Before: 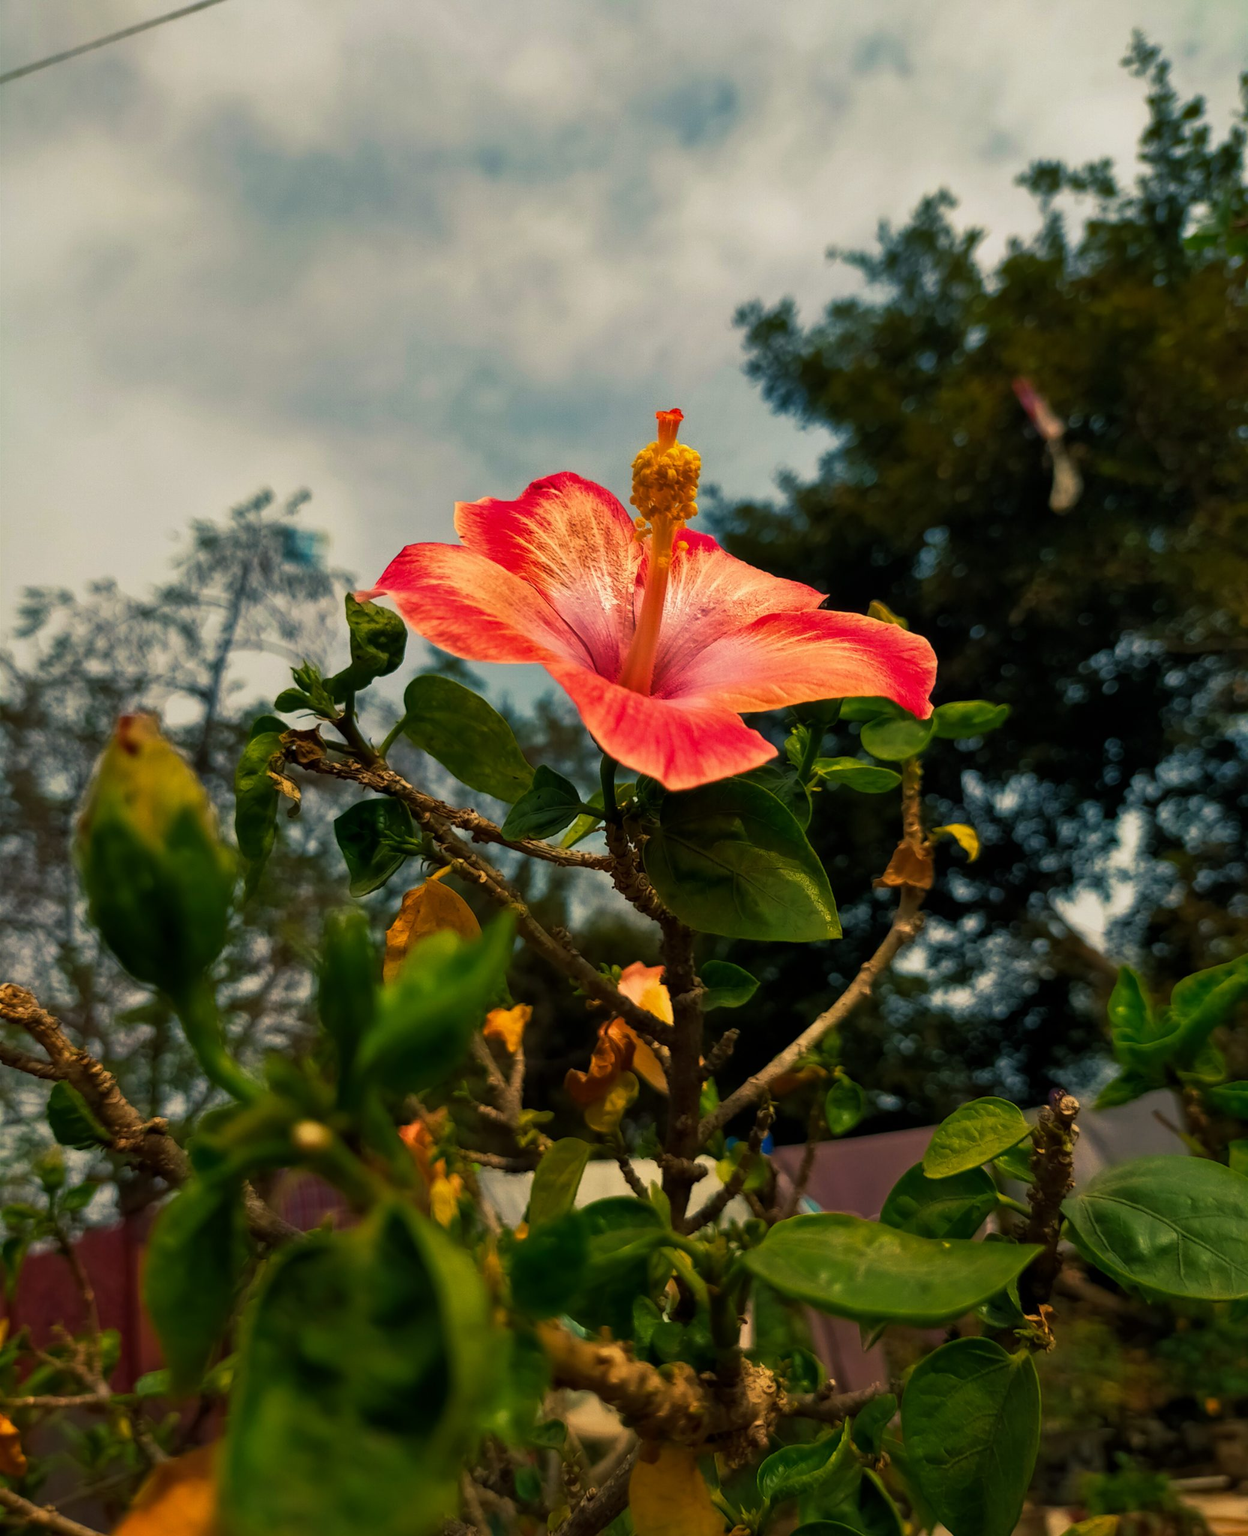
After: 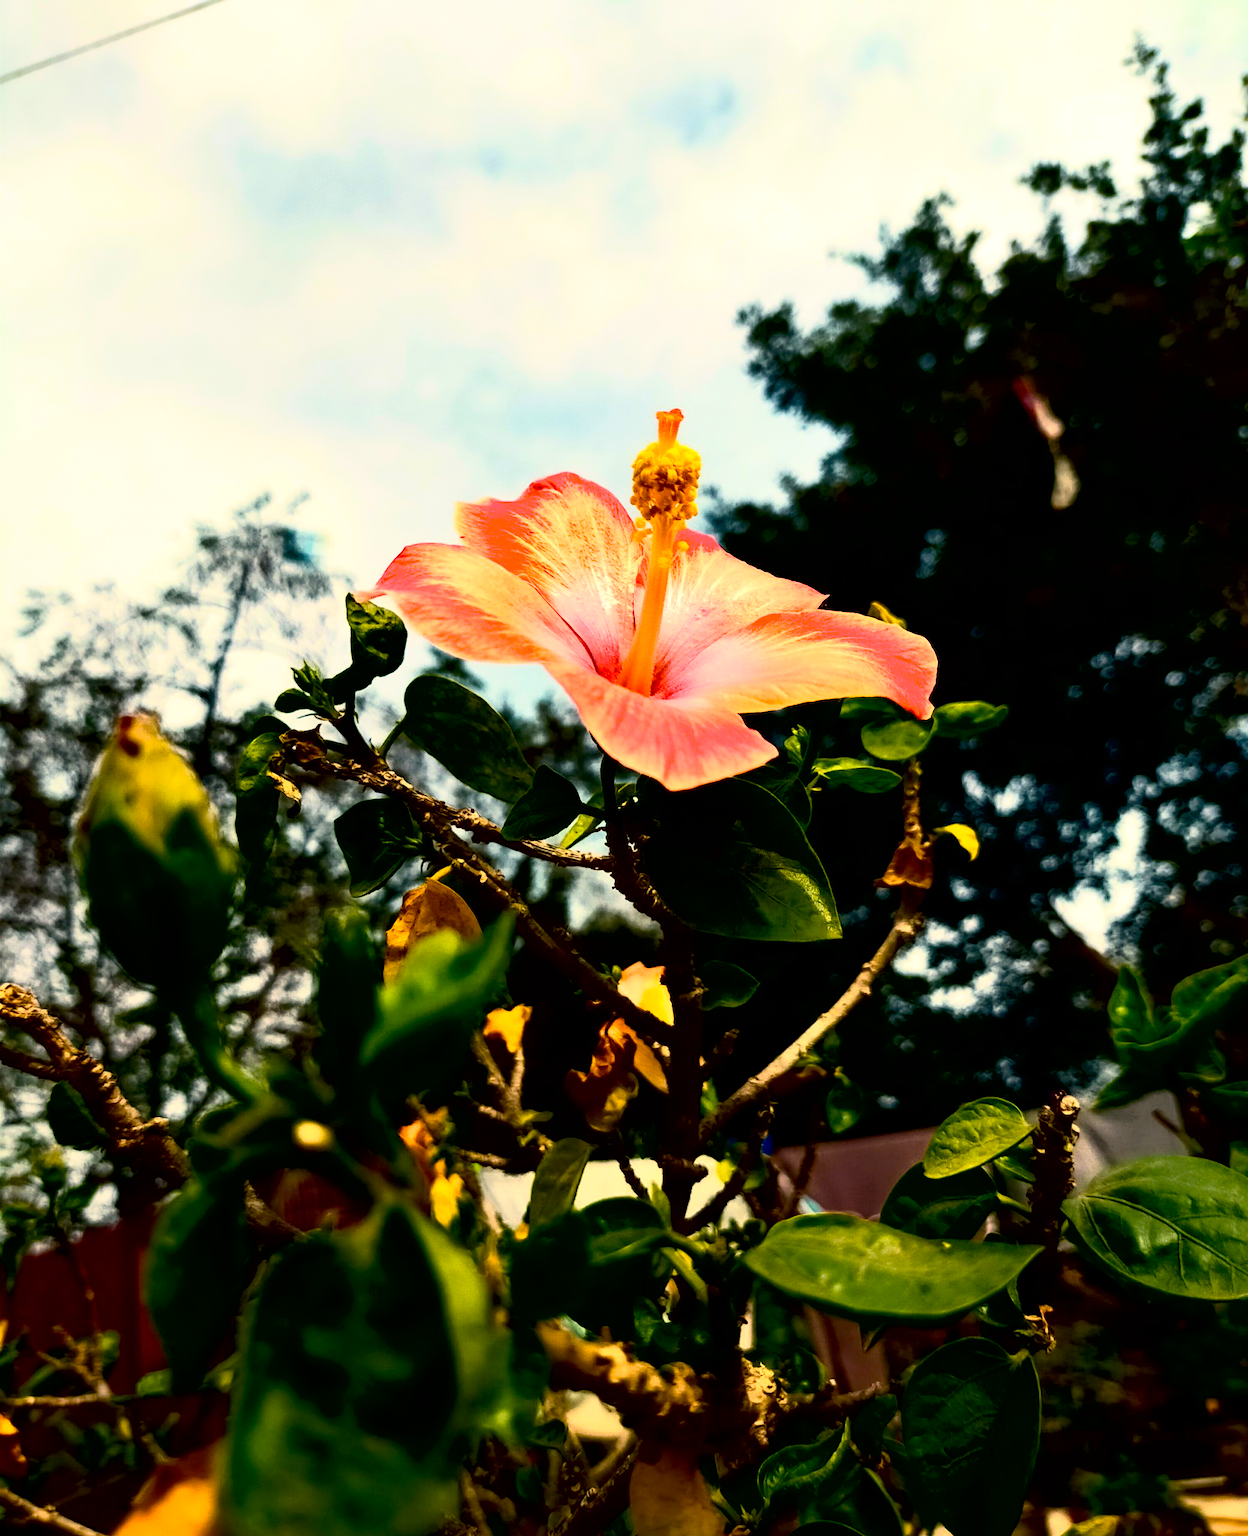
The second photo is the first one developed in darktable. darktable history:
tone equalizer: -8 EV -0.743 EV, -7 EV -0.712 EV, -6 EV -0.597 EV, -5 EV -0.403 EV, -3 EV 0.401 EV, -2 EV 0.6 EV, -1 EV 0.699 EV, +0 EV 0.74 EV, smoothing diameter 2.08%, edges refinement/feathering 21.3, mask exposure compensation -1.57 EV, filter diffusion 5
tone curve: curves: ch0 [(0, 0) (0.003, 0.003) (0.011, 0.013) (0.025, 0.029) (0.044, 0.052) (0.069, 0.081) (0.1, 0.116) (0.136, 0.158) (0.177, 0.207) (0.224, 0.268) (0.277, 0.373) (0.335, 0.465) (0.399, 0.565) (0.468, 0.674) (0.543, 0.79) (0.623, 0.853) (0.709, 0.918) (0.801, 0.956) (0.898, 0.977) (1, 1)], color space Lab, independent channels, preserve colors none
exposure: black level correction 0.025, exposure 0.183 EV, compensate highlight preservation false
